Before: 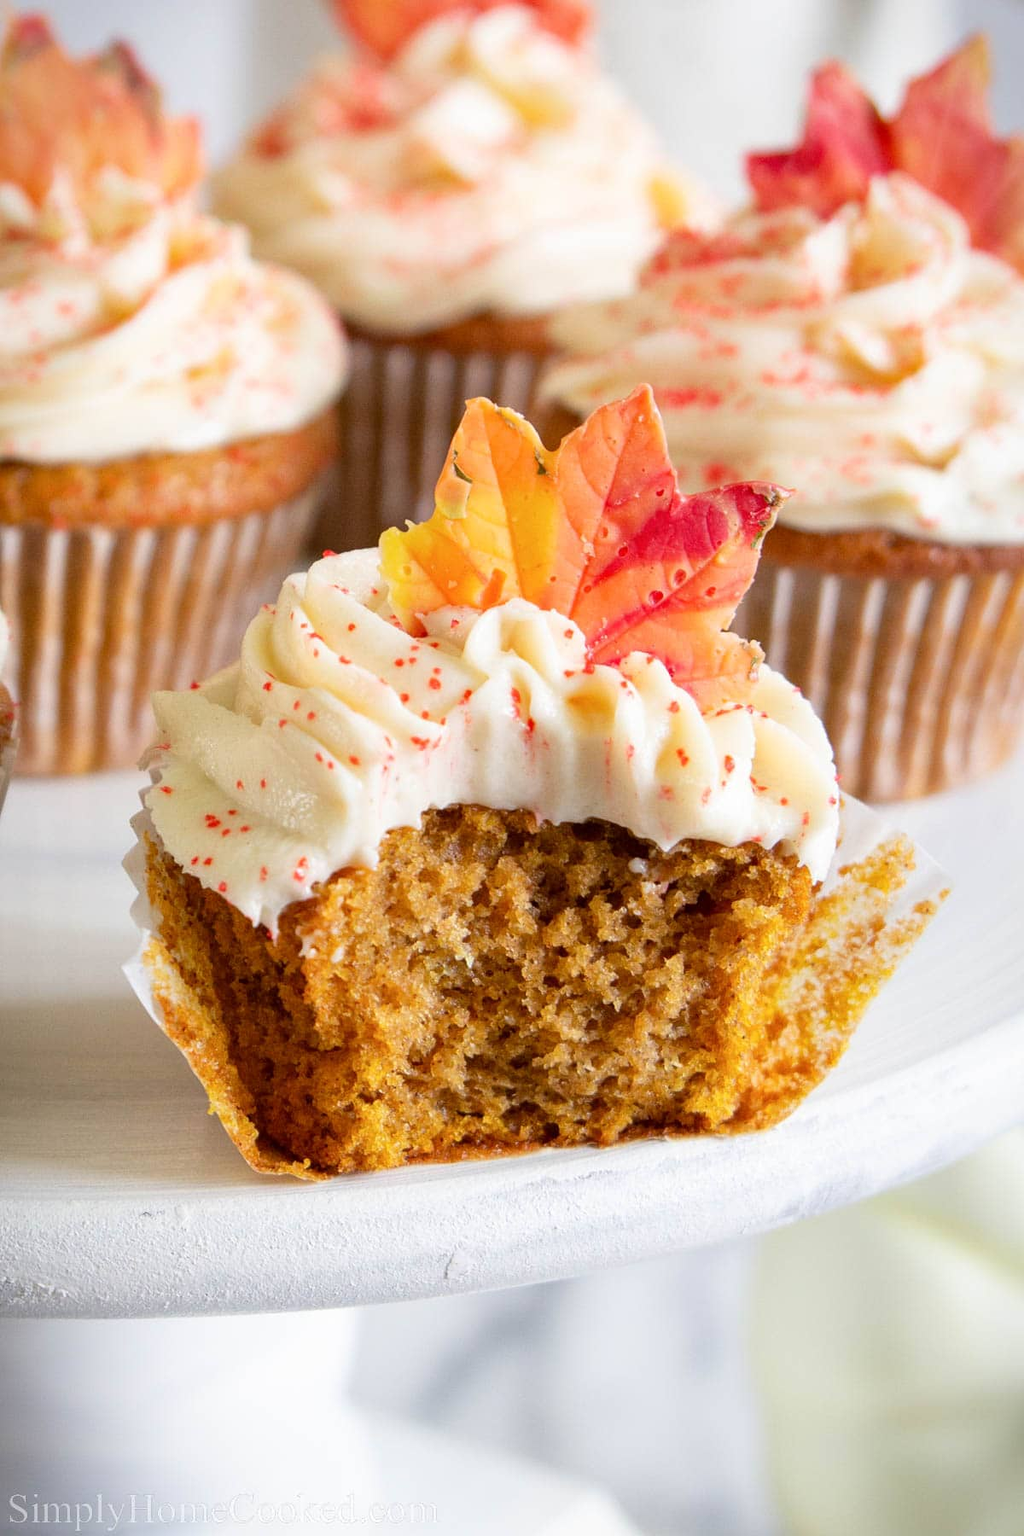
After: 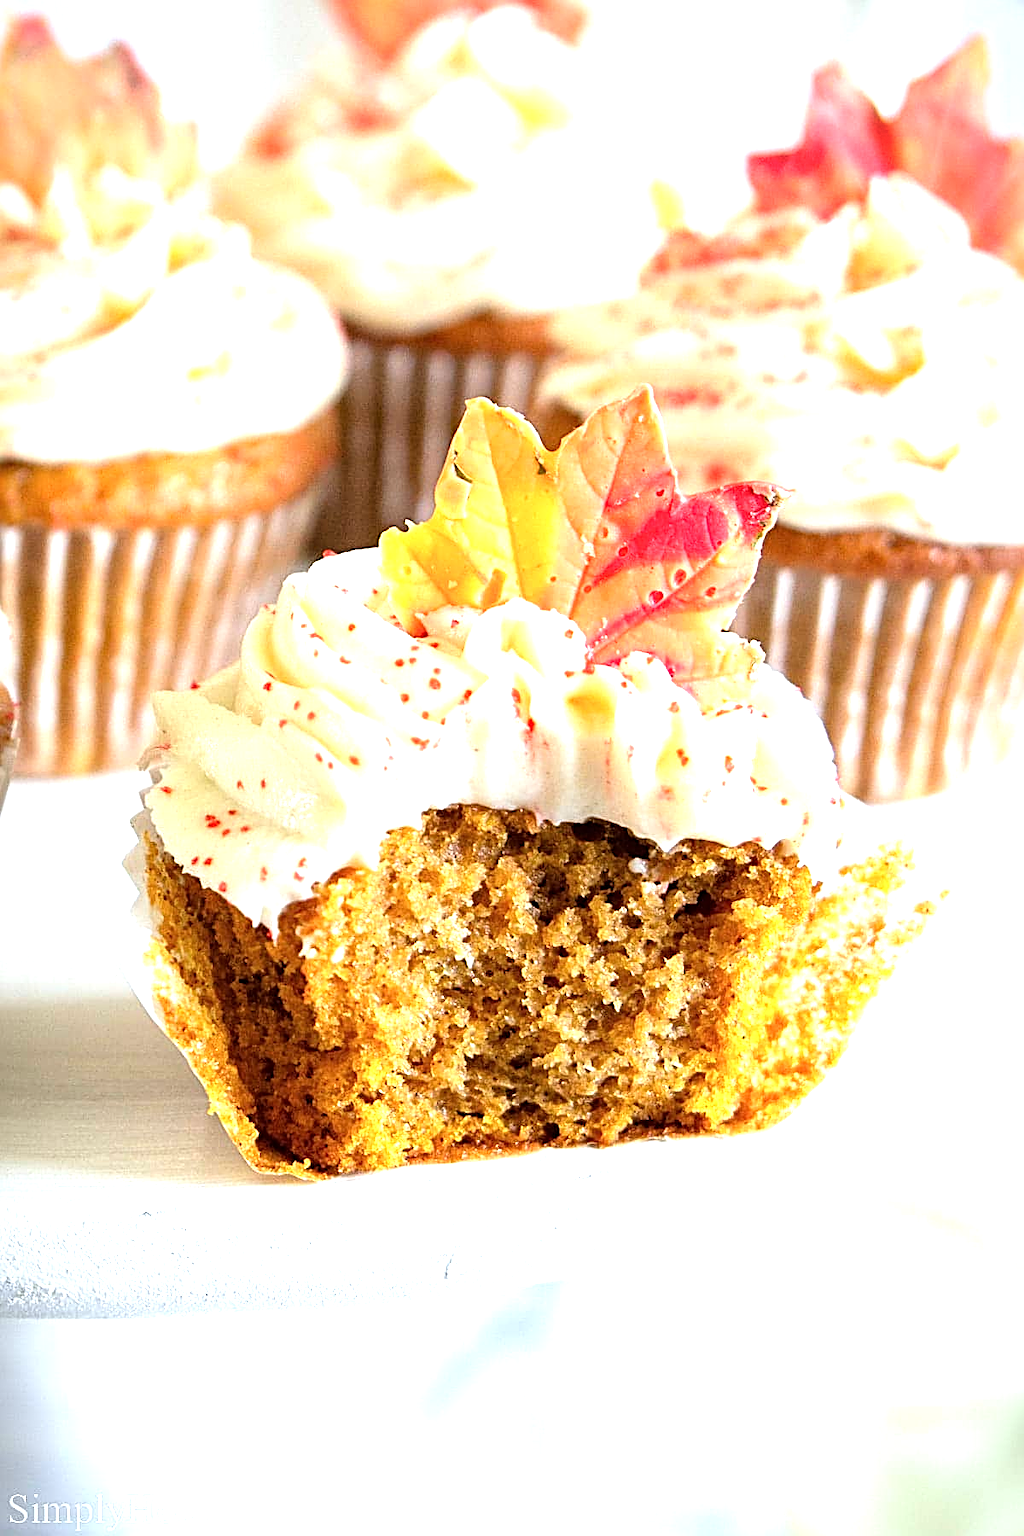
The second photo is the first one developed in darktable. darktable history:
color calibration: illuminant as shot in camera, x 0.359, y 0.362, temperature 4588.39 K
vignetting: fall-off start 100.67%, brightness 0.031, saturation 0.001, center (0, 0.005), width/height ratio 1.325, dithering 8-bit output
tone equalizer: -8 EV -1.1 EV, -7 EV -1.05 EV, -6 EV -0.887 EV, -5 EV -0.59 EV, -3 EV 0.6 EV, -2 EV 0.87 EV, -1 EV 1 EV, +0 EV 1.06 EV
sharpen: radius 2.808, amount 0.731
